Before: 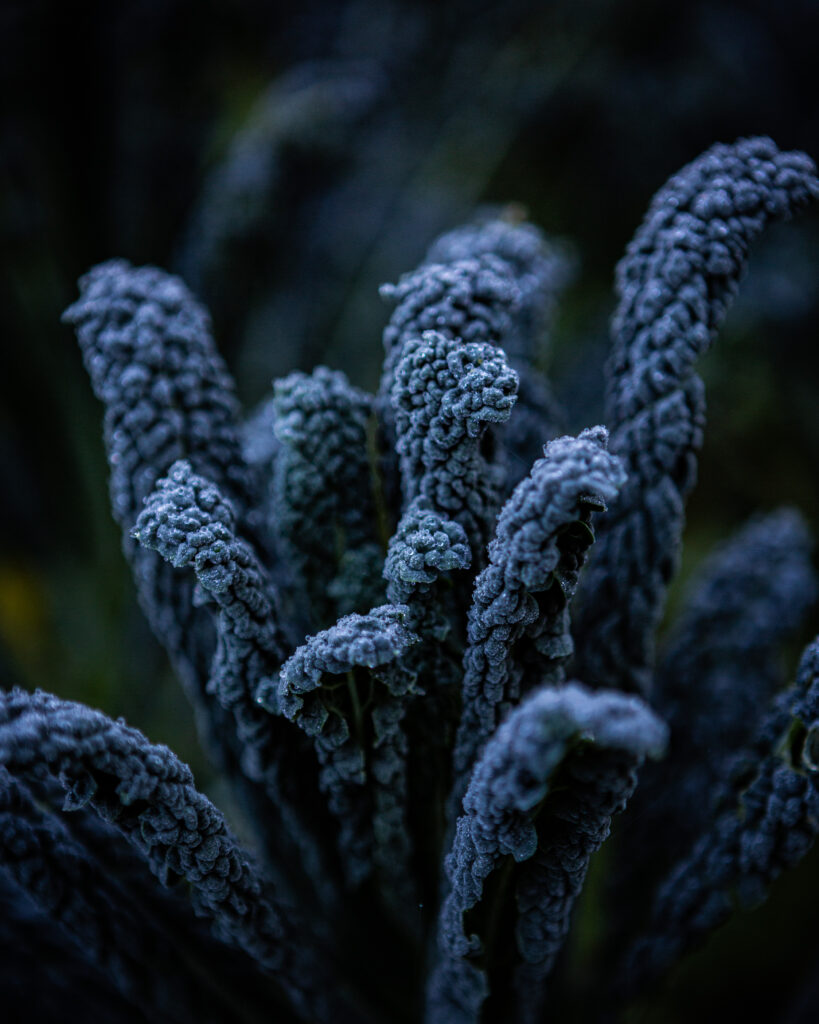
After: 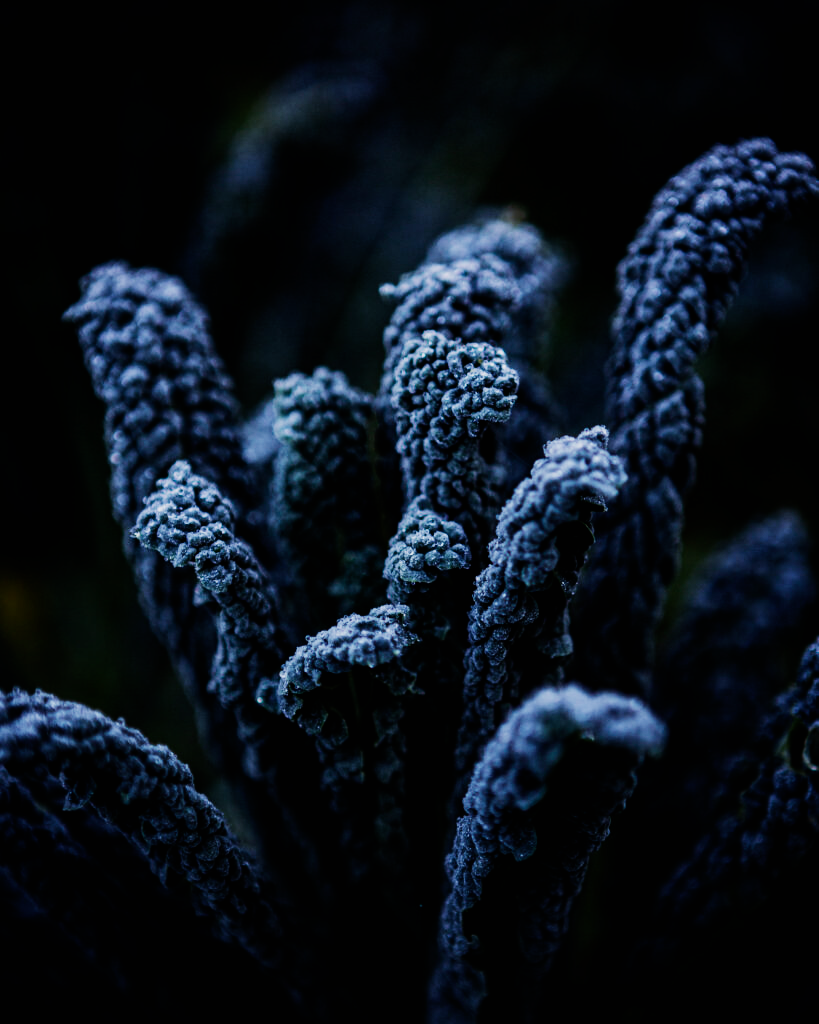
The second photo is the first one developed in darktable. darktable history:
sigmoid: contrast 1.7, skew -0.2, preserve hue 0%, red attenuation 0.1, red rotation 0.035, green attenuation 0.1, green rotation -0.017, blue attenuation 0.15, blue rotation -0.052, base primaries Rec2020
bloom: size 15%, threshold 97%, strength 7%
tone equalizer: -8 EV -0.417 EV, -7 EV -0.389 EV, -6 EV -0.333 EV, -5 EV -0.222 EV, -3 EV 0.222 EV, -2 EV 0.333 EV, -1 EV 0.389 EV, +0 EV 0.417 EV, edges refinement/feathering 500, mask exposure compensation -1.57 EV, preserve details no
